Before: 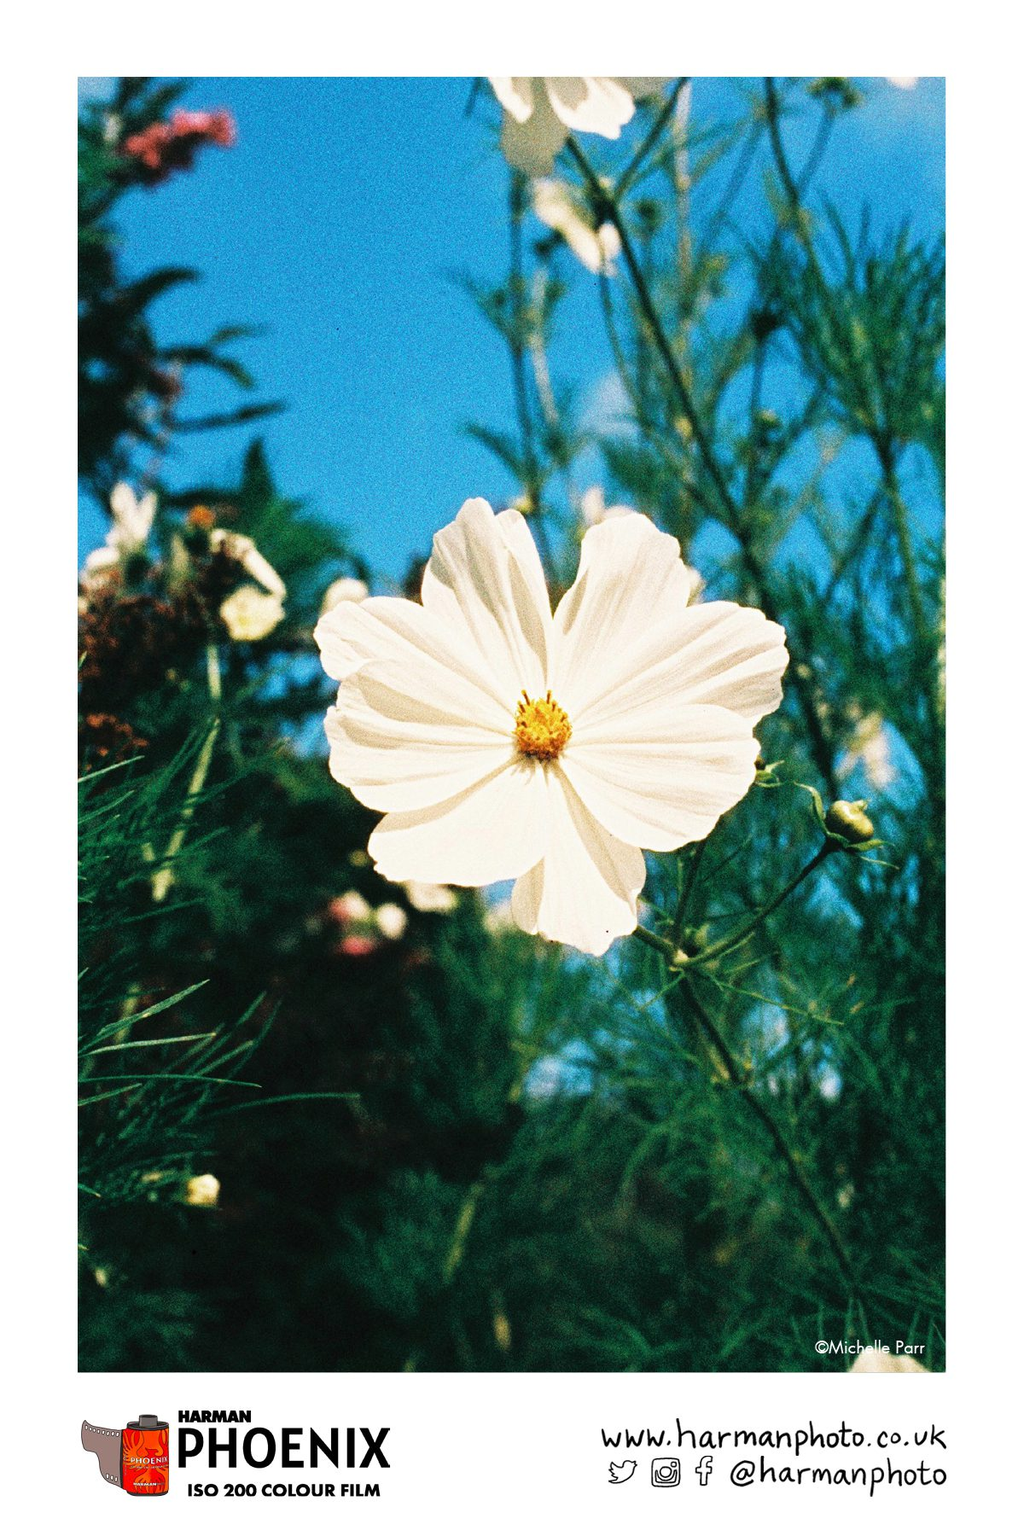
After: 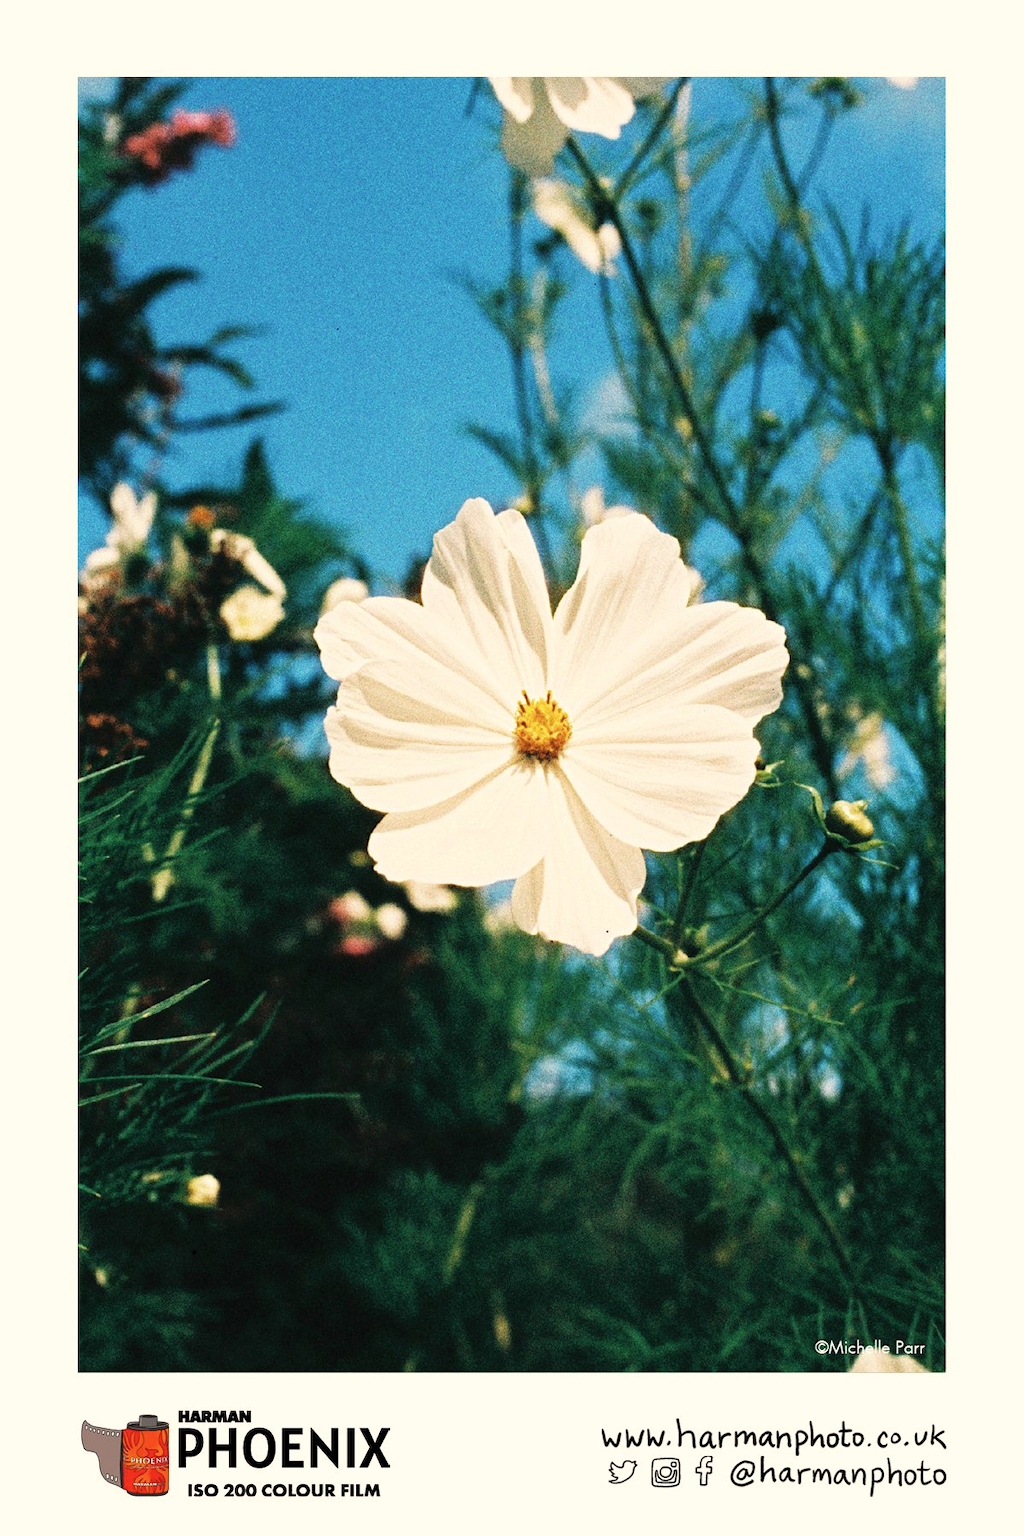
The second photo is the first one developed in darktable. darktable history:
contrast brightness saturation: saturation -0.068
color balance rgb: highlights gain › chroma 3.028%, highlights gain › hue 78.48°, perceptual saturation grading › global saturation -0.118%
